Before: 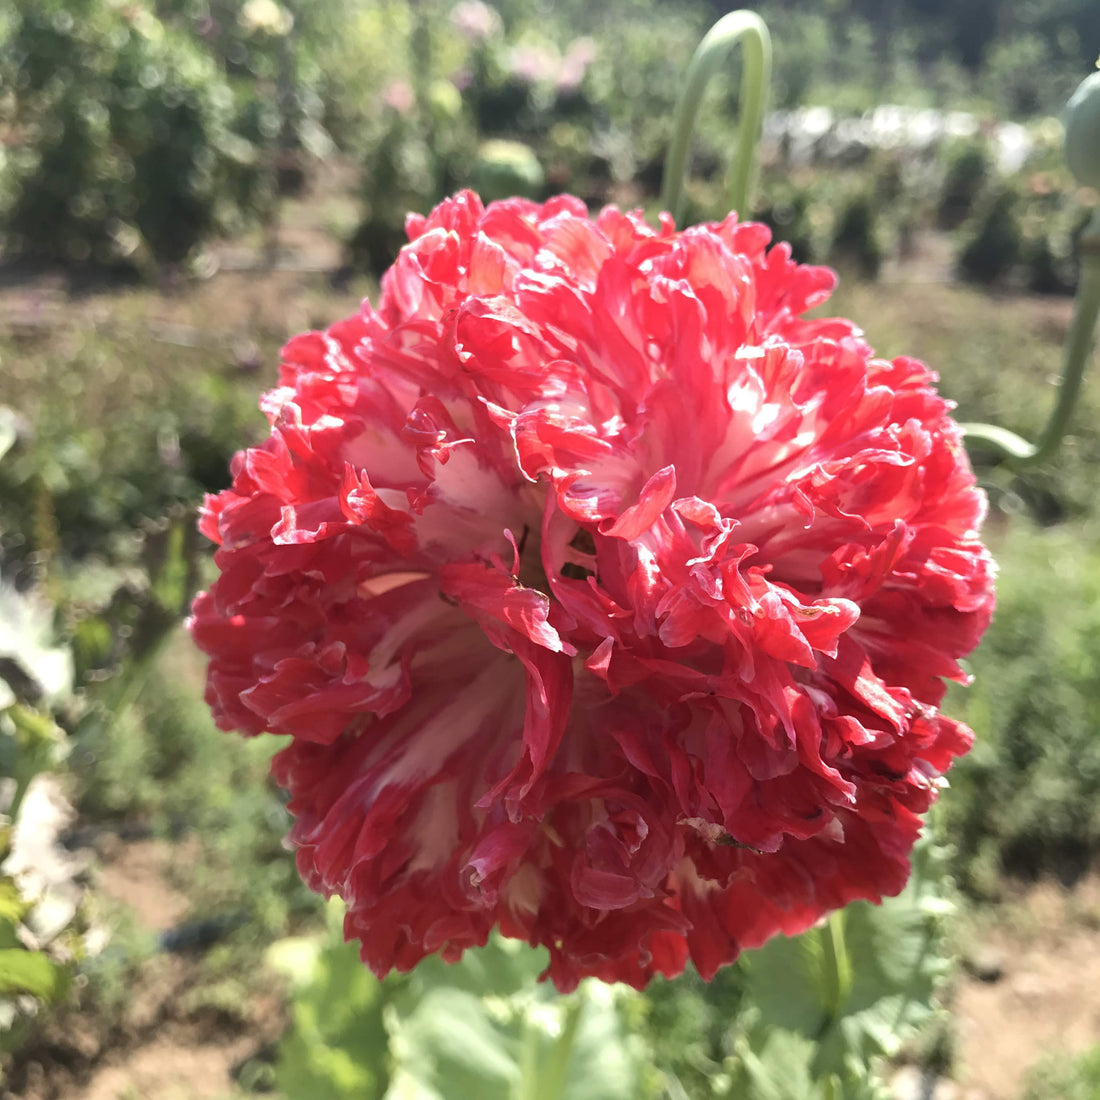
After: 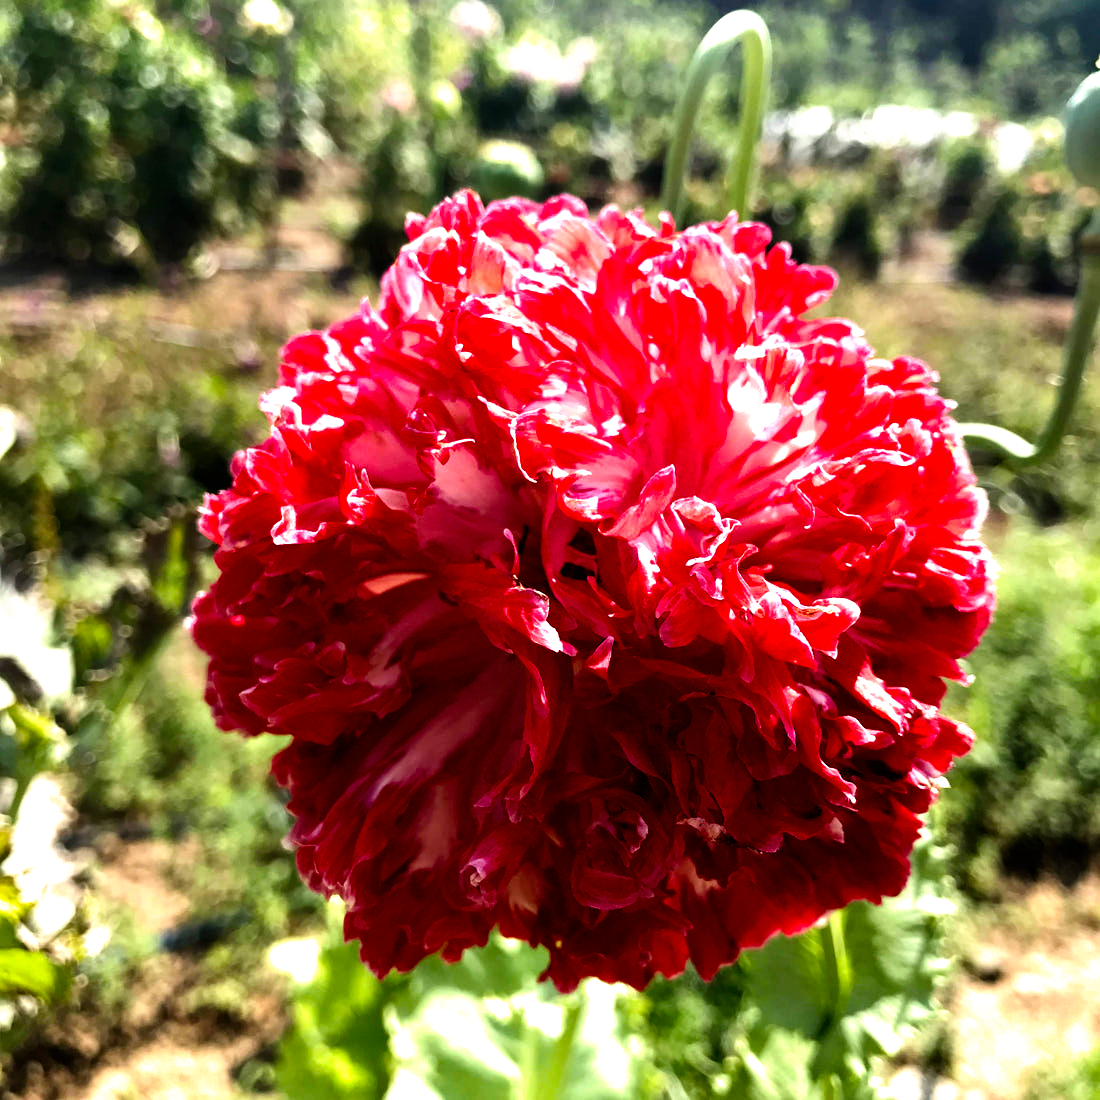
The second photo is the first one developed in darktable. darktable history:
filmic rgb: black relative exposure -8.2 EV, white relative exposure 2.2 EV, threshold 3 EV, hardness 7.11, latitude 85.74%, contrast 1.696, highlights saturation mix -4%, shadows ↔ highlights balance -2.69%, preserve chrominance no, color science v5 (2021), contrast in shadows safe, contrast in highlights safe, enable highlight reconstruction true
color balance rgb "[modern colors]": linear chroma grading › shadows -8%, linear chroma grading › global chroma 10%, perceptual saturation grading › global saturation 2%, perceptual saturation grading › highlights -2%, perceptual saturation grading › mid-tones 4%, perceptual saturation grading › shadows 8%, perceptual brilliance grading › global brilliance 2%, perceptual brilliance grading › highlights -4%, global vibrance 16%, saturation formula JzAzBz (2021)
